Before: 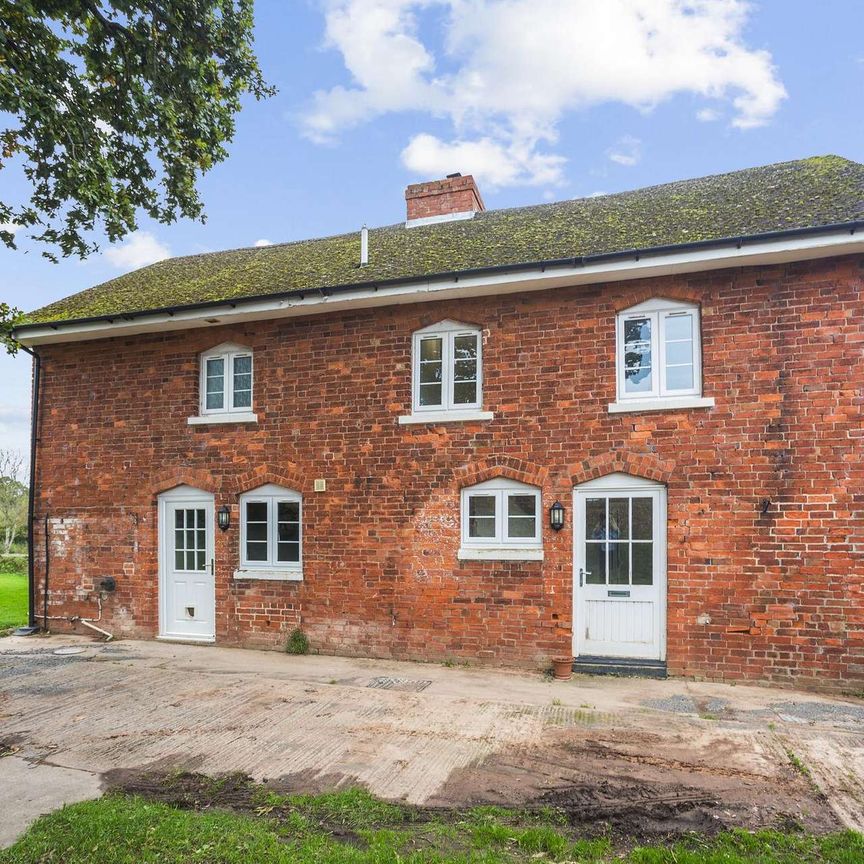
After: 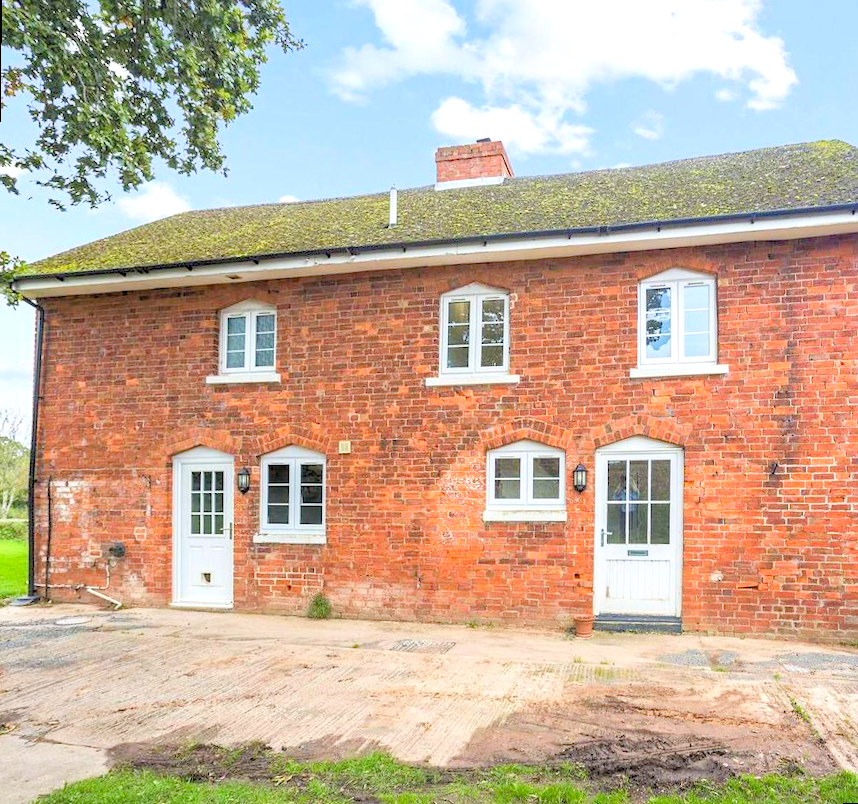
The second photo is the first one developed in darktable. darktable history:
rotate and perspective: rotation 0.679°, lens shift (horizontal) 0.136, crop left 0.009, crop right 0.991, crop top 0.078, crop bottom 0.95
exposure: exposure 0.3 EV, compensate highlight preservation false
haze removal: compatibility mode true, adaptive false
levels: levels [0.072, 0.414, 0.976]
